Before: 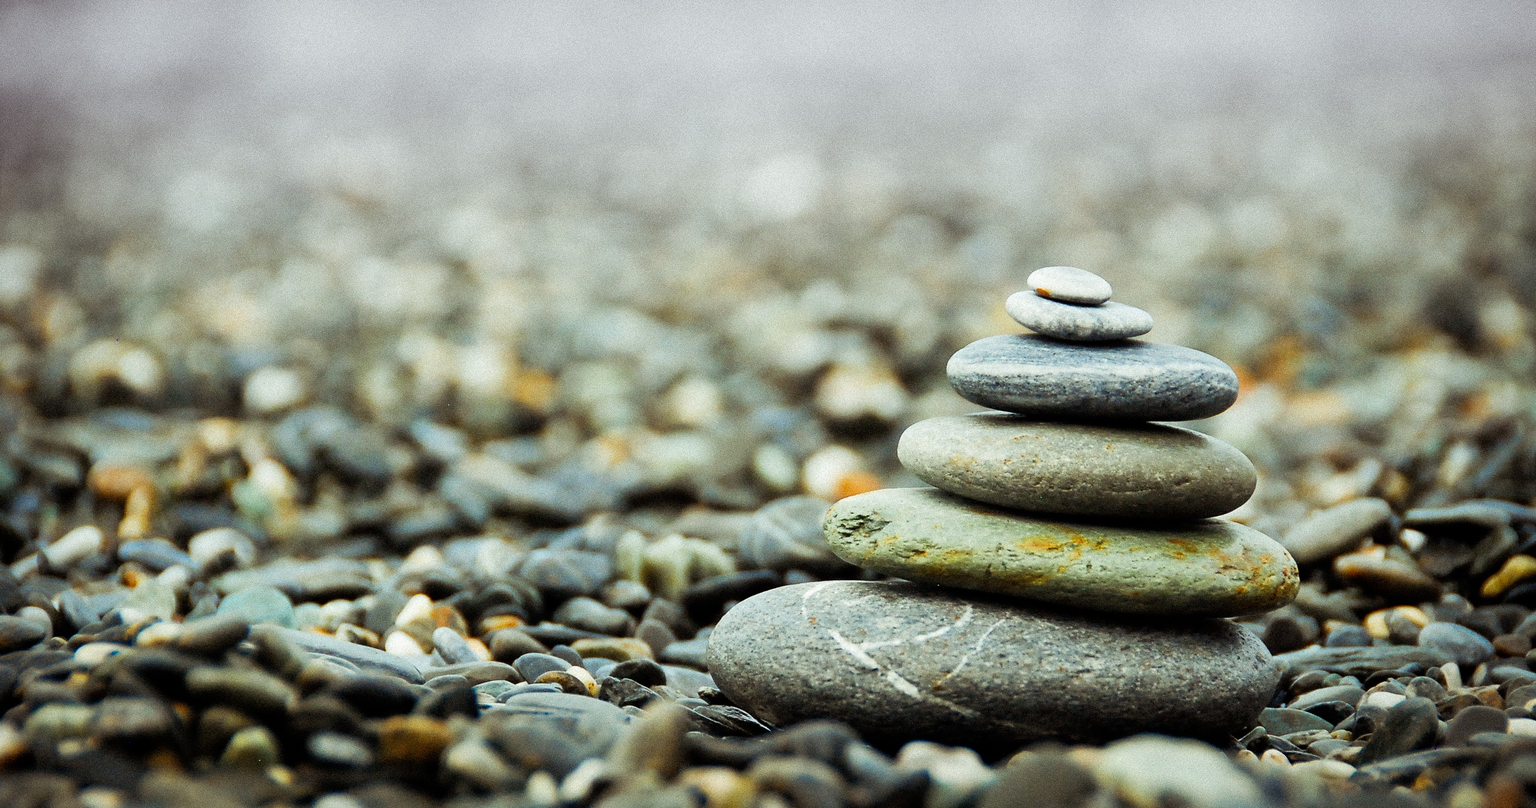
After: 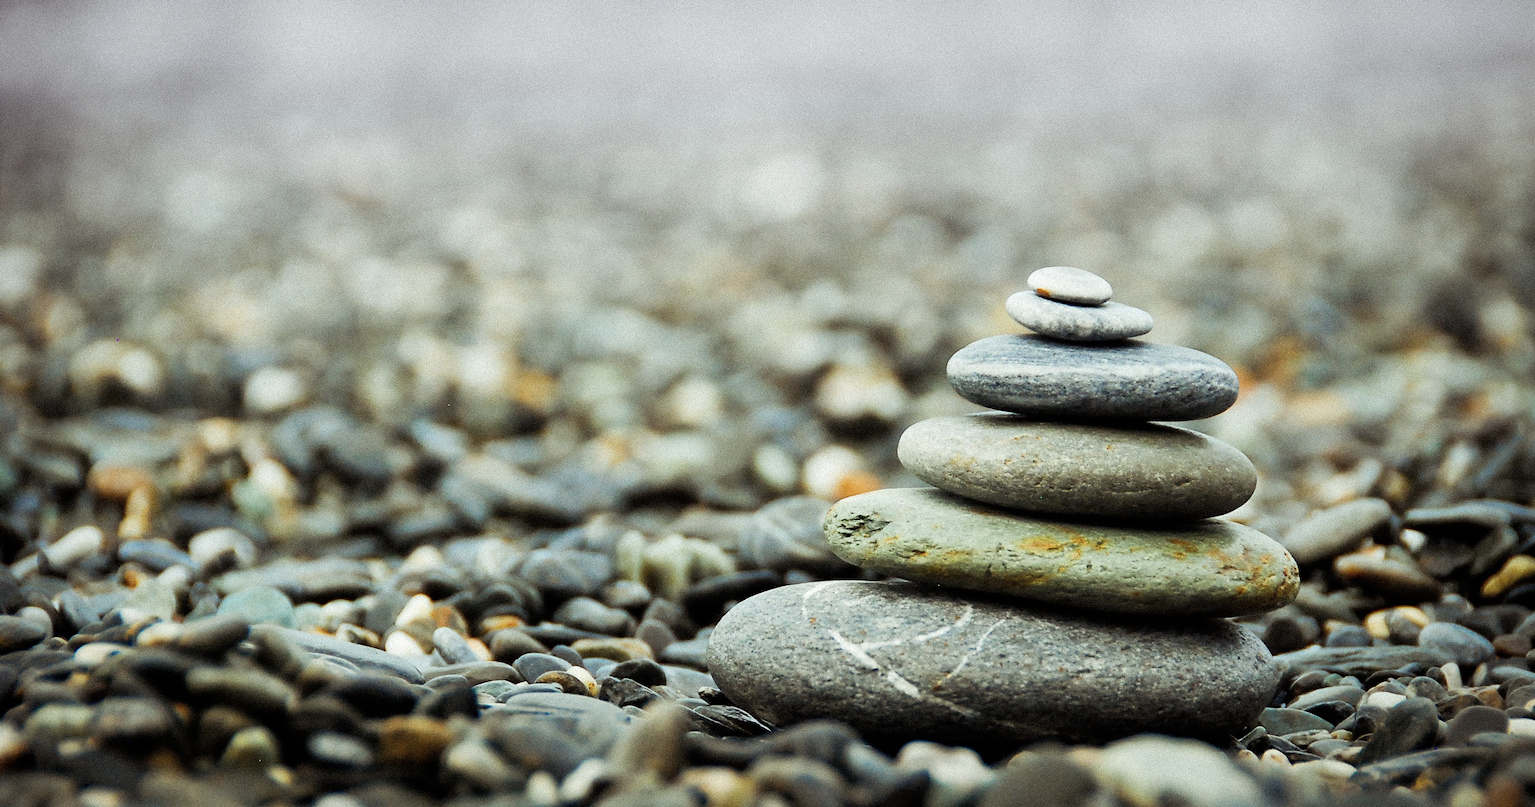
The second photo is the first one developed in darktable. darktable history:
contrast brightness saturation: saturation -0.177
